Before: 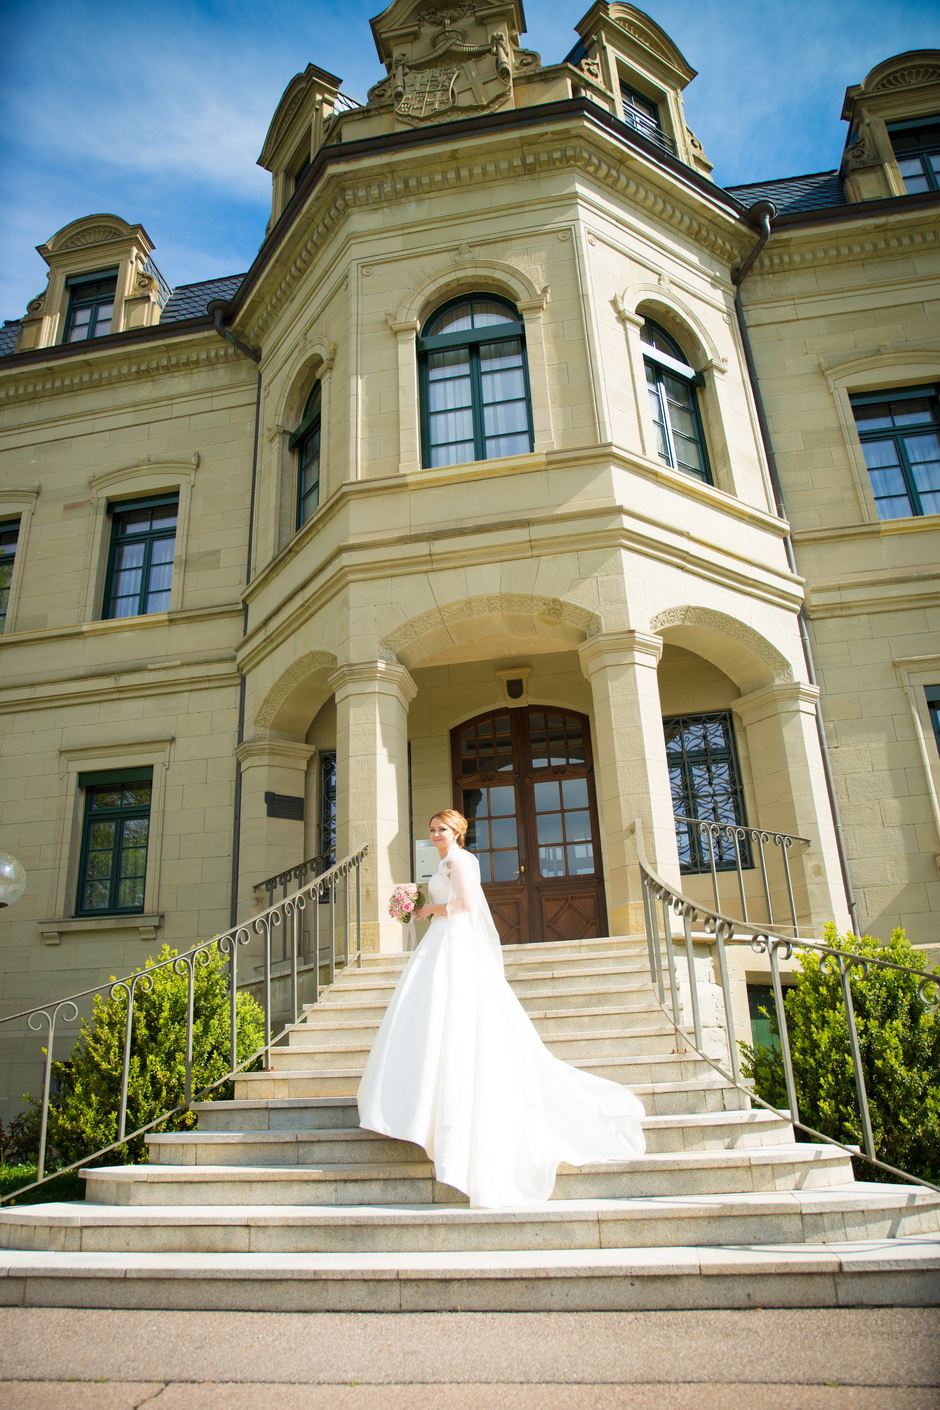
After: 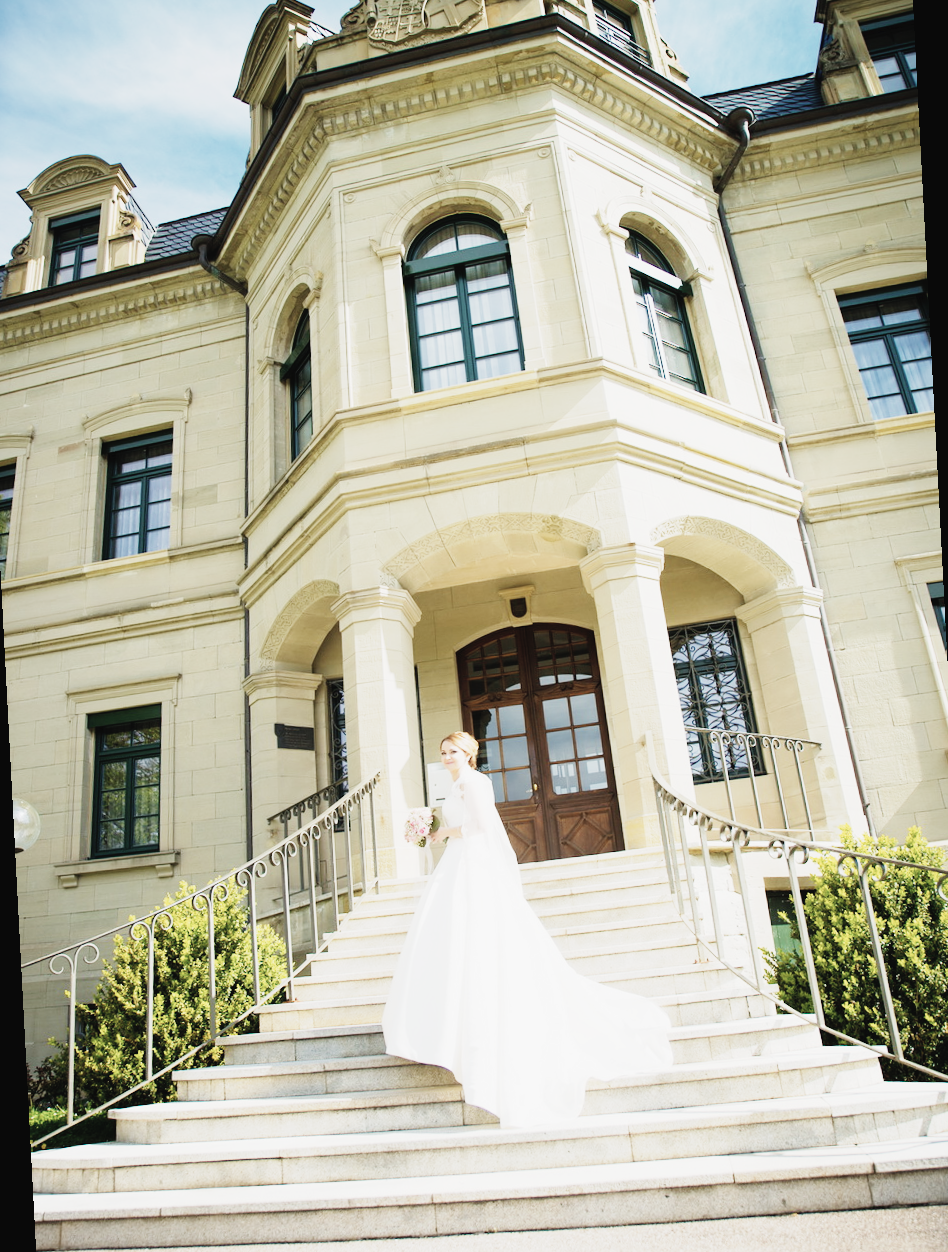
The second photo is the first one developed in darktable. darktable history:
rotate and perspective: rotation -3°, crop left 0.031, crop right 0.968, crop top 0.07, crop bottom 0.93
contrast brightness saturation: contrast -0.05, saturation -0.41
base curve: curves: ch0 [(0, 0) (0, 0.001) (0.001, 0.001) (0.004, 0.002) (0.007, 0.004) (0.015, 0.013) (0.033, 0.045) (0.052, 0.096) (0.075, 0.17) (0.099, 0.241) (0.163, 0.42) (0.219, 0.55) (0.259, 0.616) (0.327, 0.722) (0.365, 0.765) (0.522, 0.873) (0.547, 0.881) (0.689, 0.919) (0.826, 0.952) (1, 1)], preserve colors none
